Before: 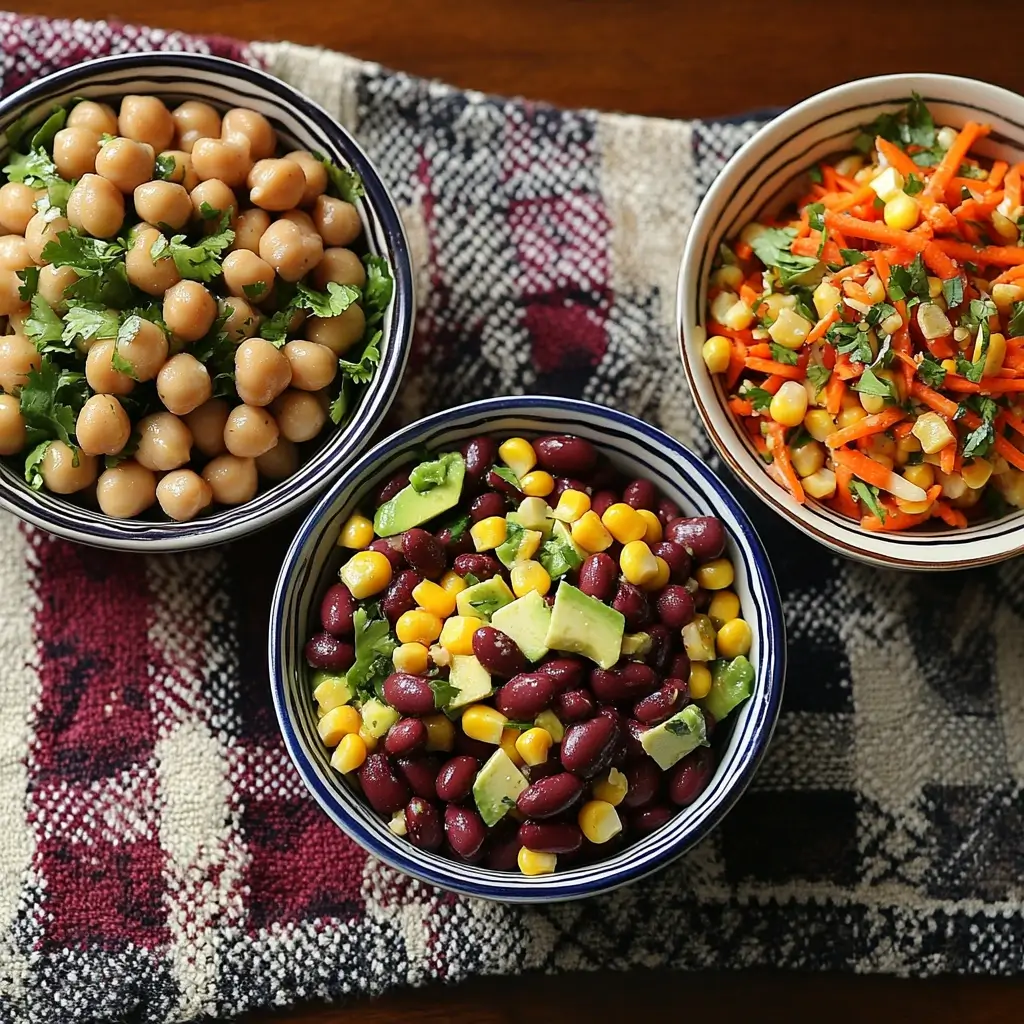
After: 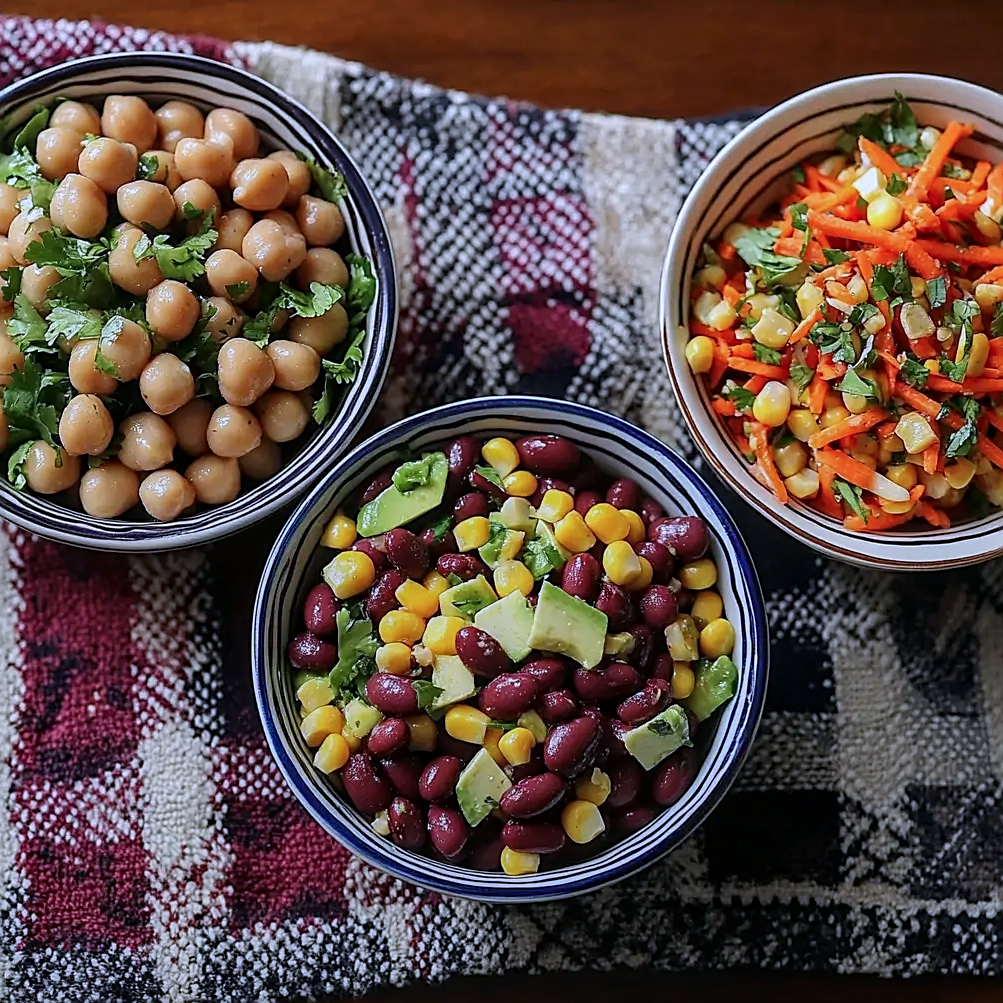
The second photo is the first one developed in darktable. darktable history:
local contrast: highlights 55%, shadows 52%, detail 130%, midtone range 0.452
sharpen: on, module defaults
shadows and highlights: radius 121.13, shadows 21.4, white point adjustment -9.72, highlights -14.39, soften with gaussian
crop: left 1.743%, right 0.268%, bottom 2.011%
color calibration: illuminant as shot in camera, x 0.377, y 0.392, temperature 4169.3 K, saturation algorithm version 1 (2020)
graduated density: rotation -180°, offset 24.95
